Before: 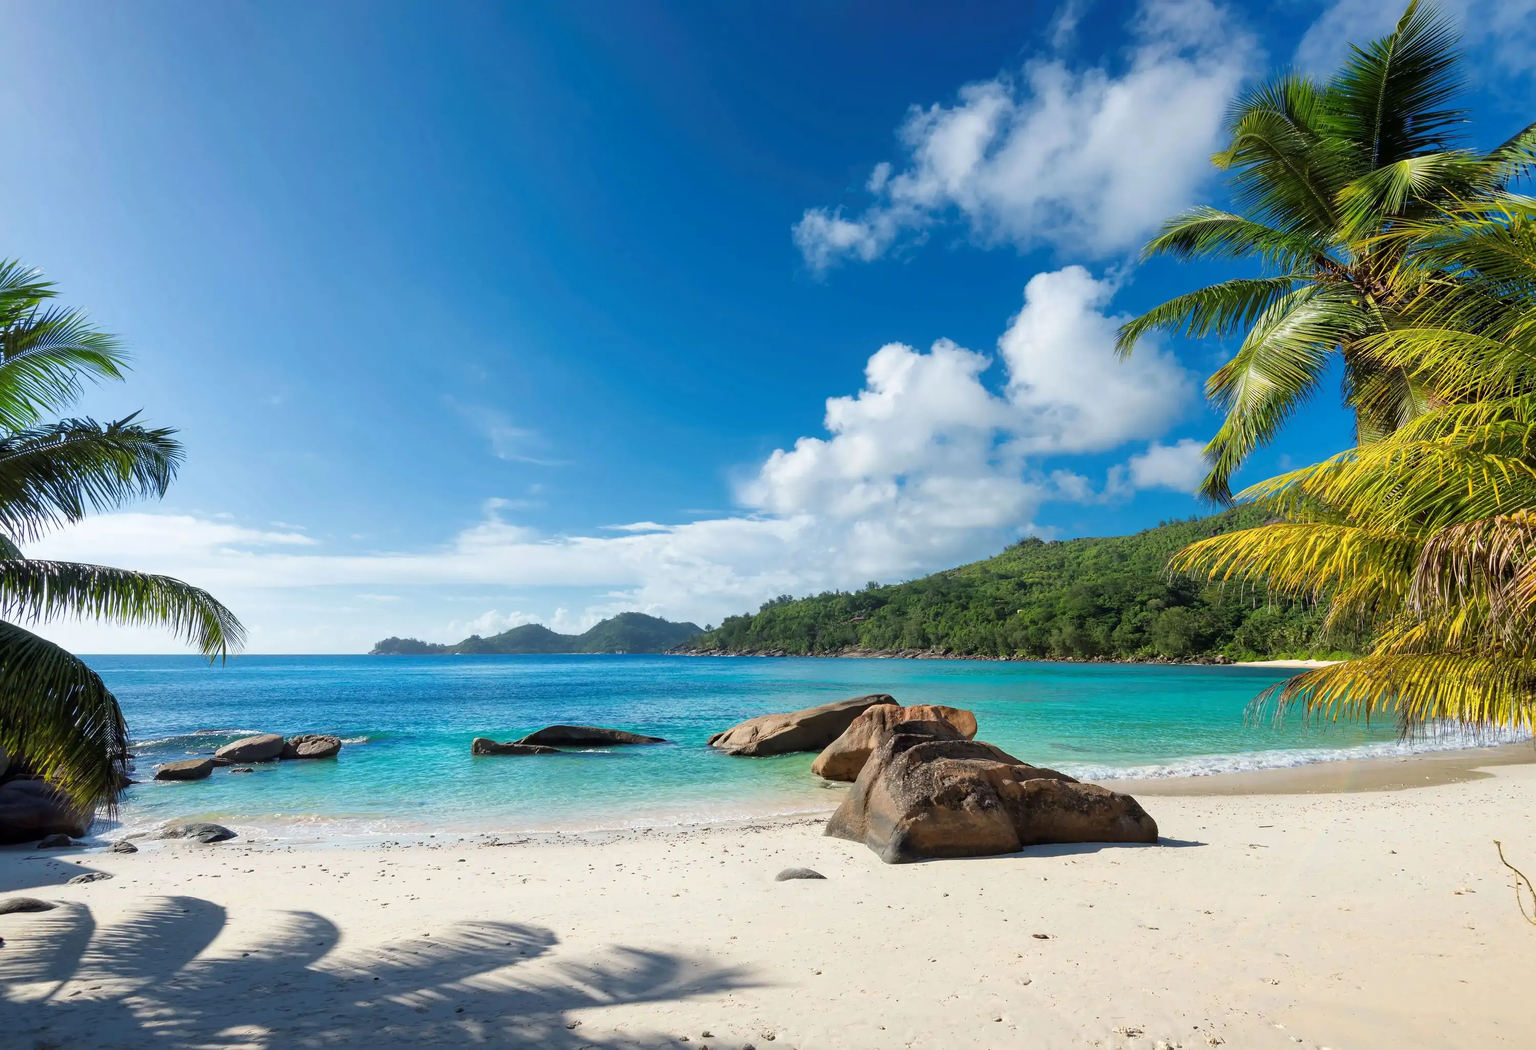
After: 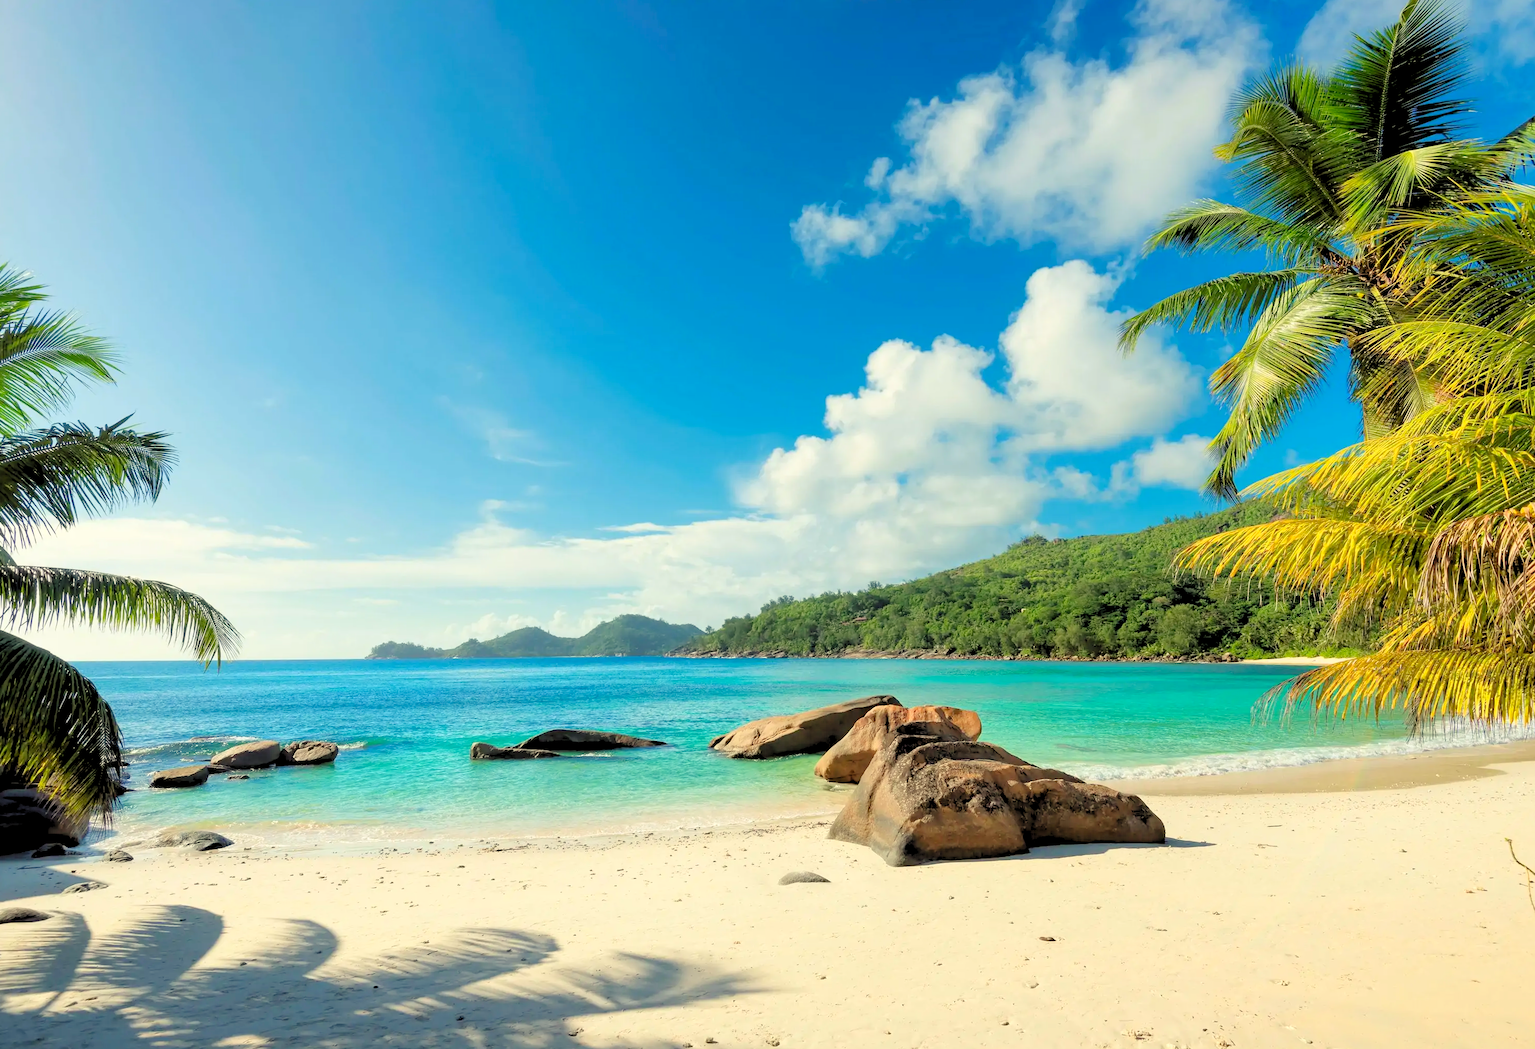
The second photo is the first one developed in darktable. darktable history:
rotate and perspective: rotation -0.45°, automatic cropping original format, crop left 0.008, crop right 0.992, crop top 0.012, crop bottom 0.988
rgb curve: curves: ch2 [(0, 0) (0.567, 0.512) (1, 1)], mode RGB, independent channels
white balance: red 1.029, blue 0.92
levels: levels [0.093, 0.434, 0.988]
